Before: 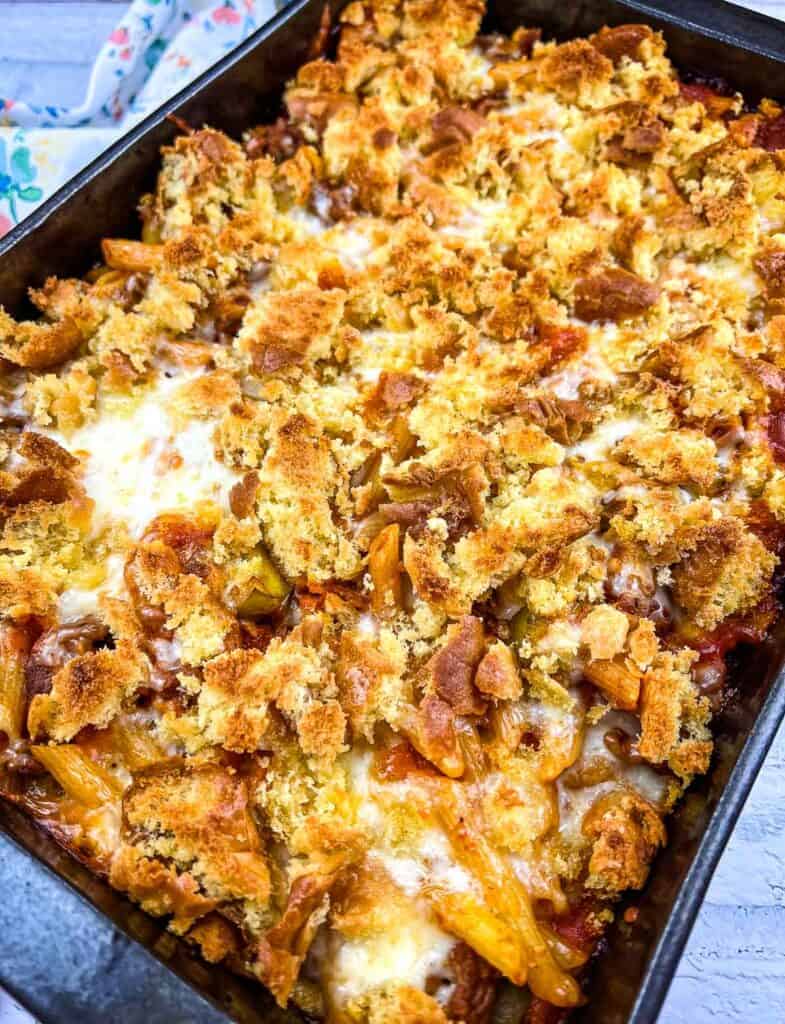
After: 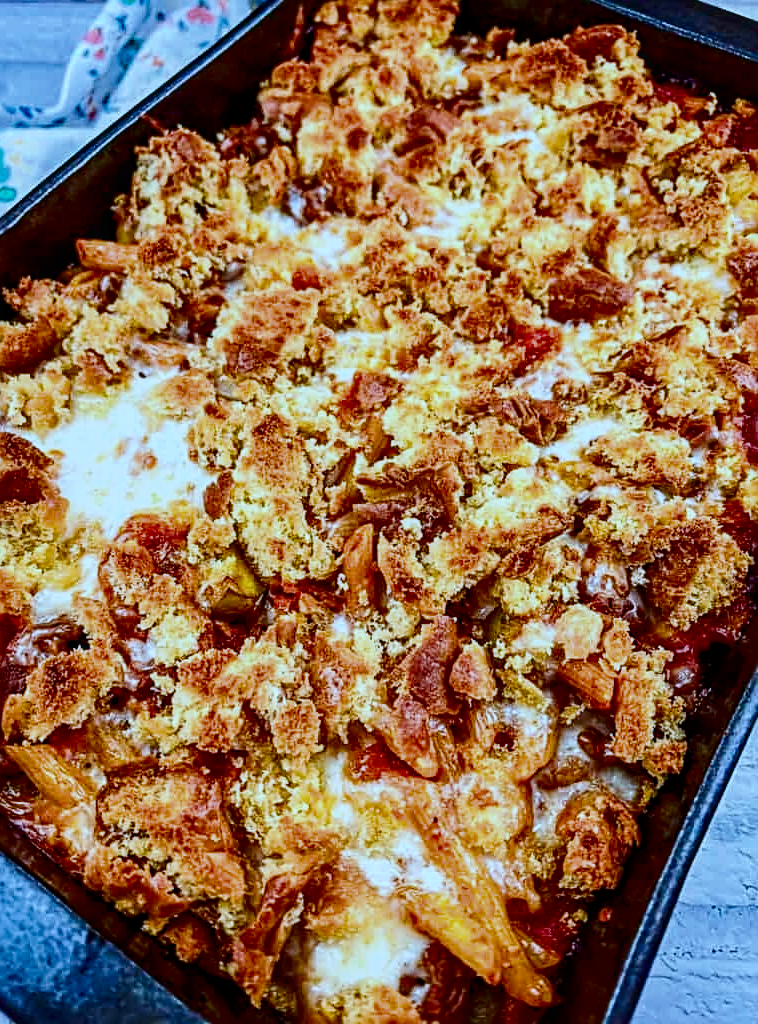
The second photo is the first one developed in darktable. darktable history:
exposure: black level correction 0, exposure 1 EV, compensate highlight preservation false
sharpen: radius 2.531, amount 0.621
local contrast: on, module defaults
color correction: highlights a* -9.43, highlights b* -23.85
crop and rotate: left 3.404%
contrast brightness saturation: contrast 0.085, brightness -0.581, saturation 0.168
filmic rgb: black relative exposure -7.65 EV, white relative exposure 4.56 EV, hardness 3.61, iterations of high-quality reconstruction 0
